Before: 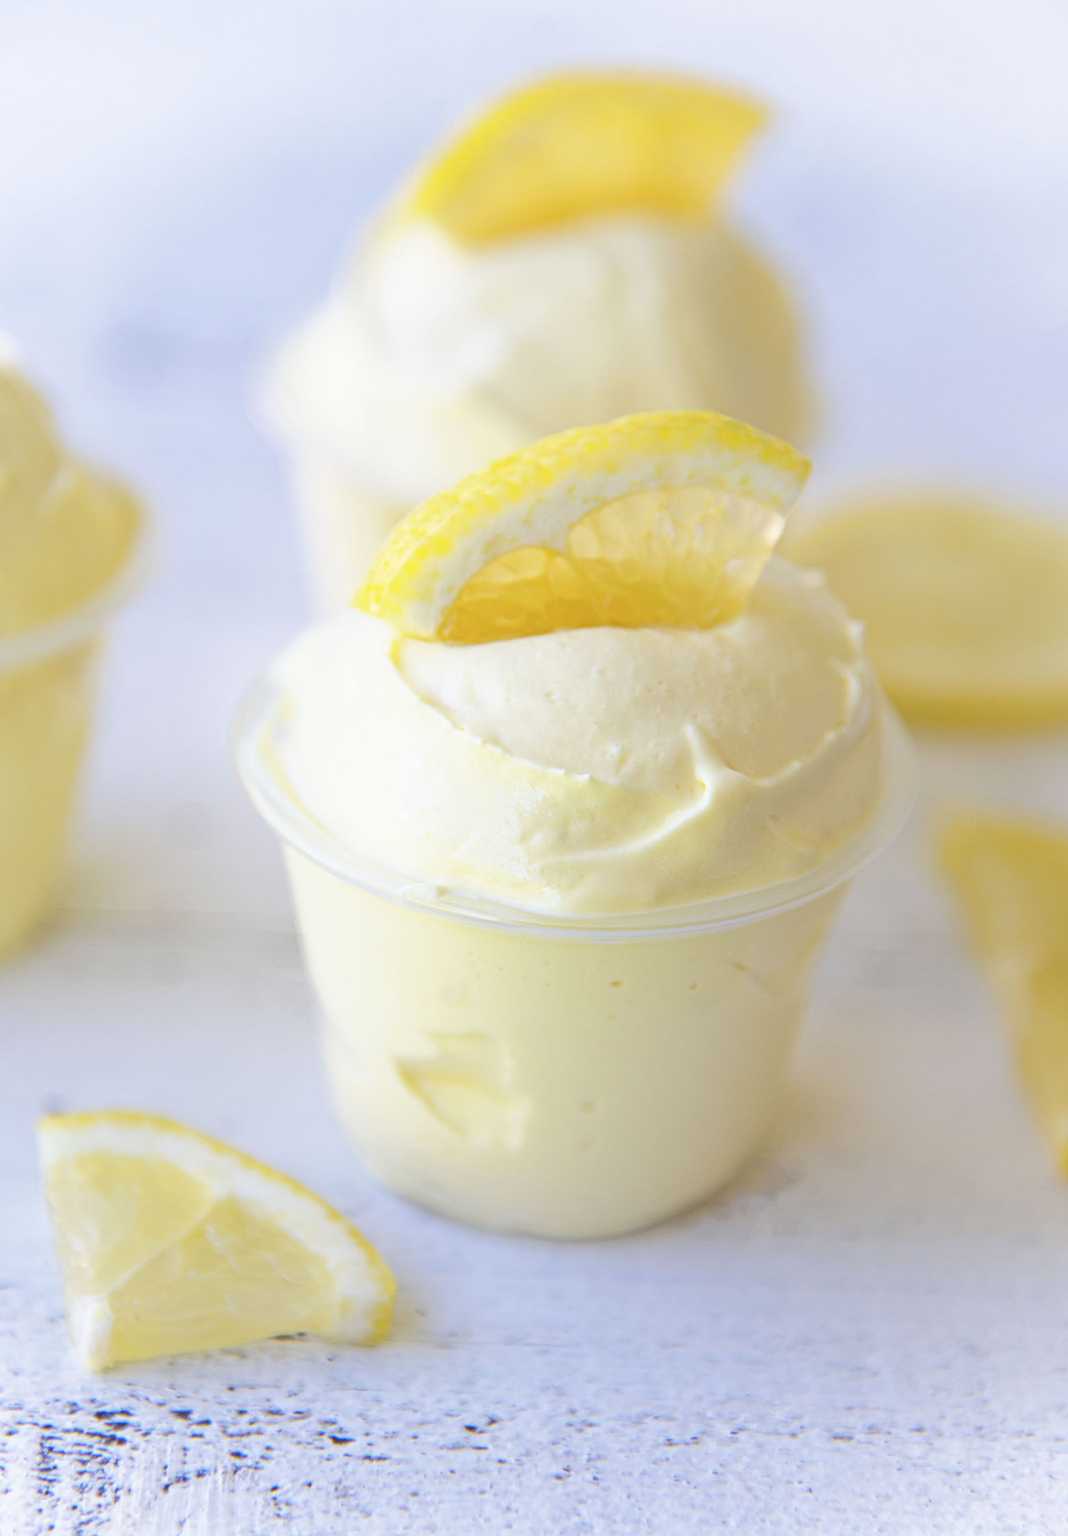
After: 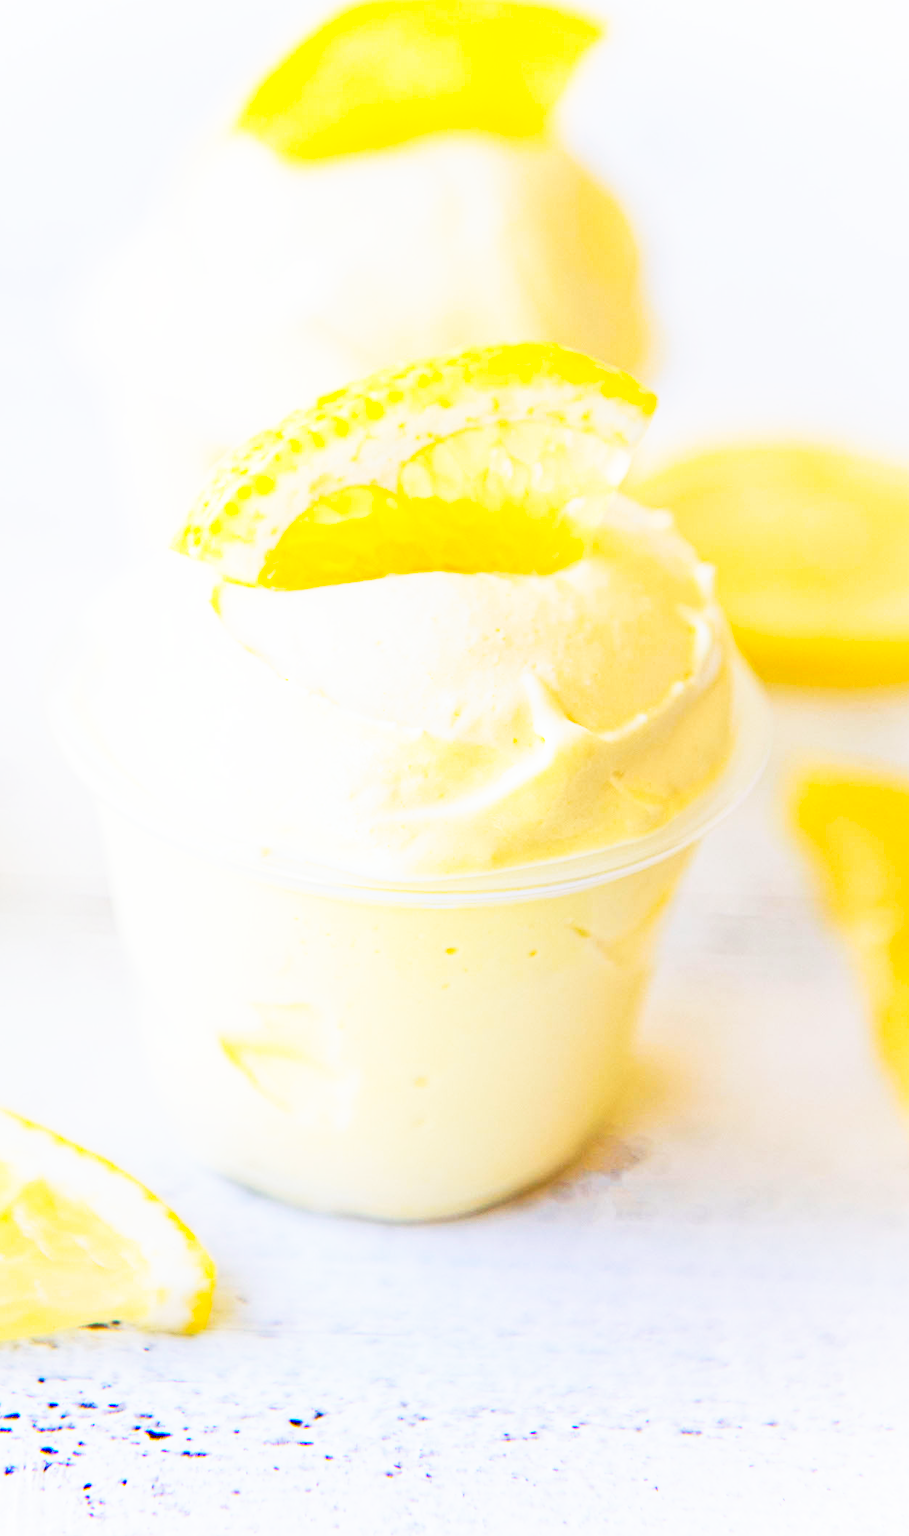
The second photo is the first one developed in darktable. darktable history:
haze removal: compatibility mode true, adaptive false
crop and rotate: left 18.063%, top 5.814%, right 1.717%
tone curve: curves: ch0 [(0, 0) (0.003, 0.005) (0.011, 0.008) (0.025, 0.013) (0.044, 0.017) (0.069, 0.022) (0.1, 0.029) (0.136, 0.038) (0.177, 0.053) (0.224, 0.081) (0.277, 0.128) (0.335, 0.214) (0.399, 0.343) (0.468, 0.478) (0.543, 0.641) (0.623, 0.798) (0.709, 0.911) (0.801, 0.971) (0.898, 0.99) (1, 1)], preserve colors none
